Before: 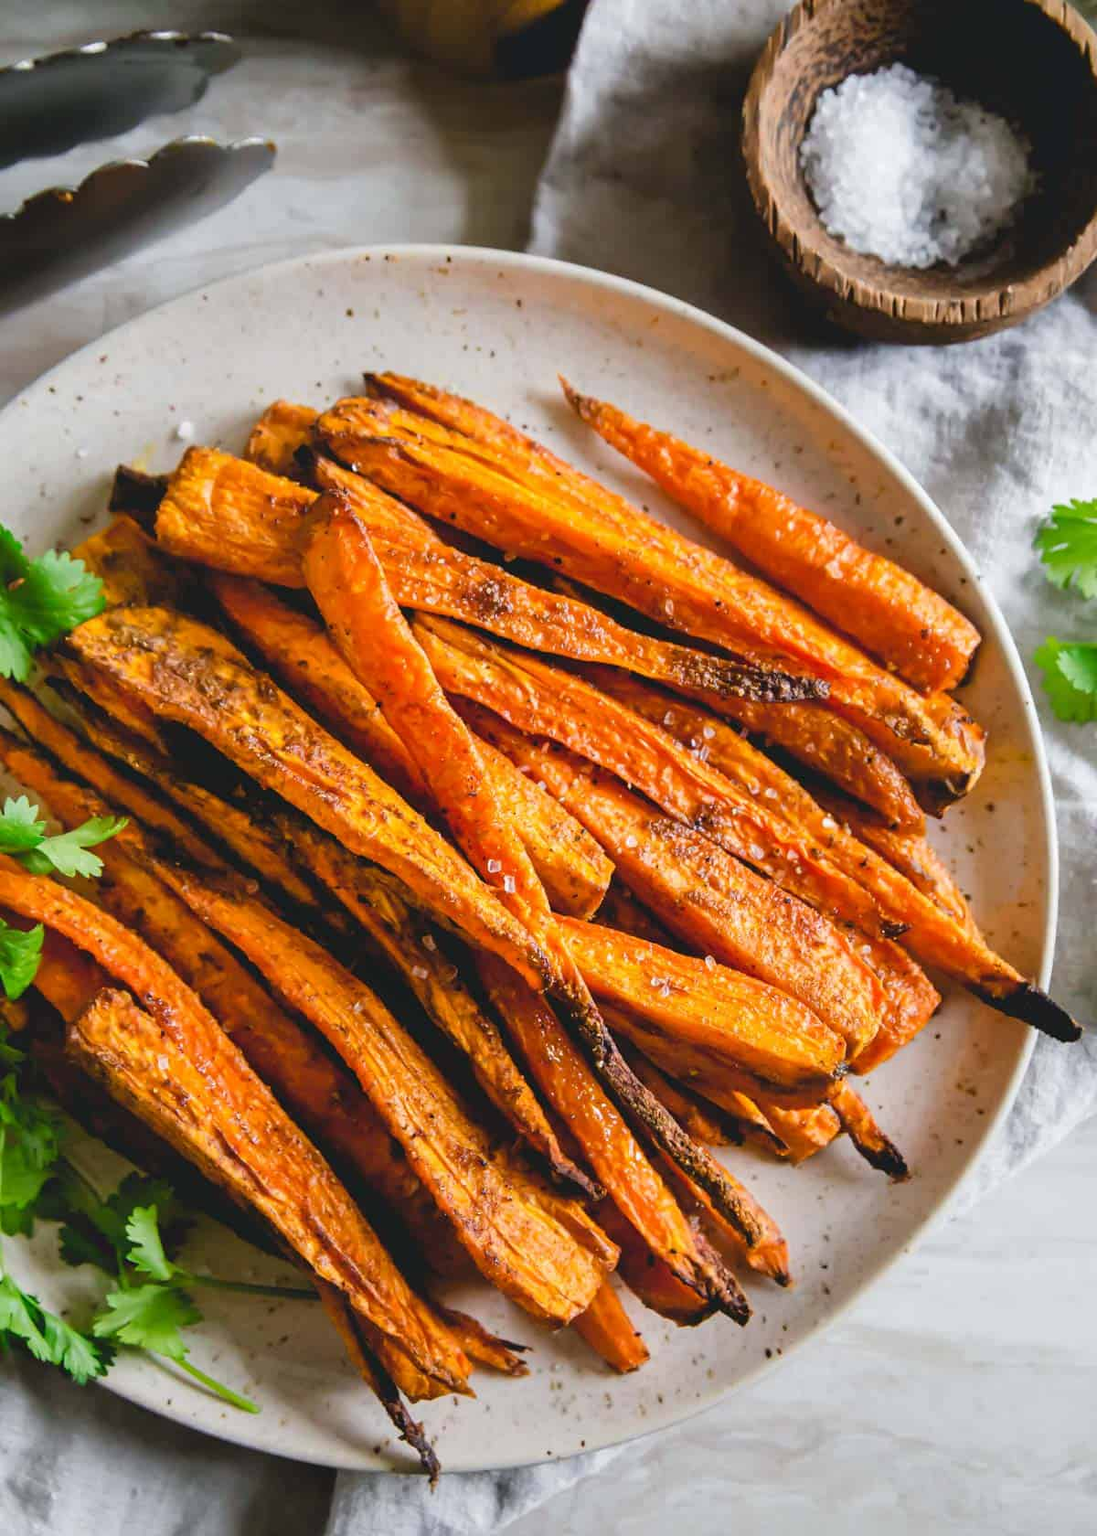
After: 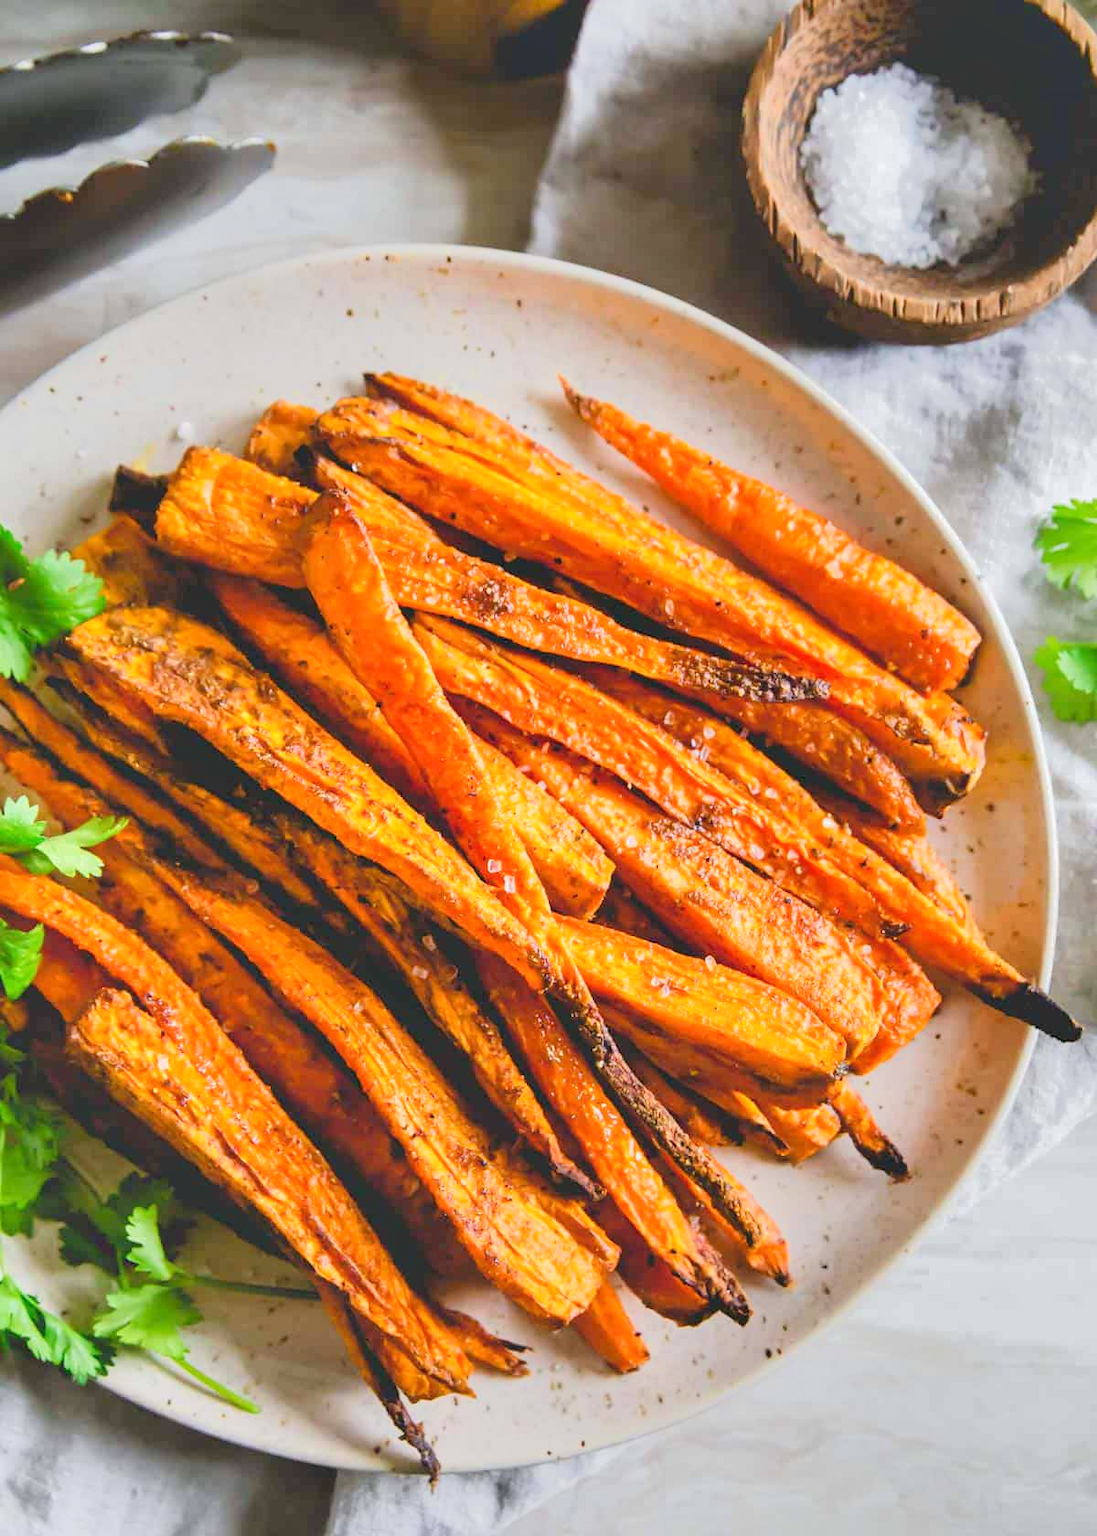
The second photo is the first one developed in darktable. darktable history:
tone equalizer: -8 EV 1.99 EV, -7 EV 2 EV, -6 EV 1.98 EV, -5 EV 1.97 EV, -4 EV 1.98 EV, -3 EV 1.47 EV, -2 EV 0.979 EV, -1 EV 0.519 EV, smoothing diameter 24.94%, edges refinement/feathering 14.84, preserve details guided filter
